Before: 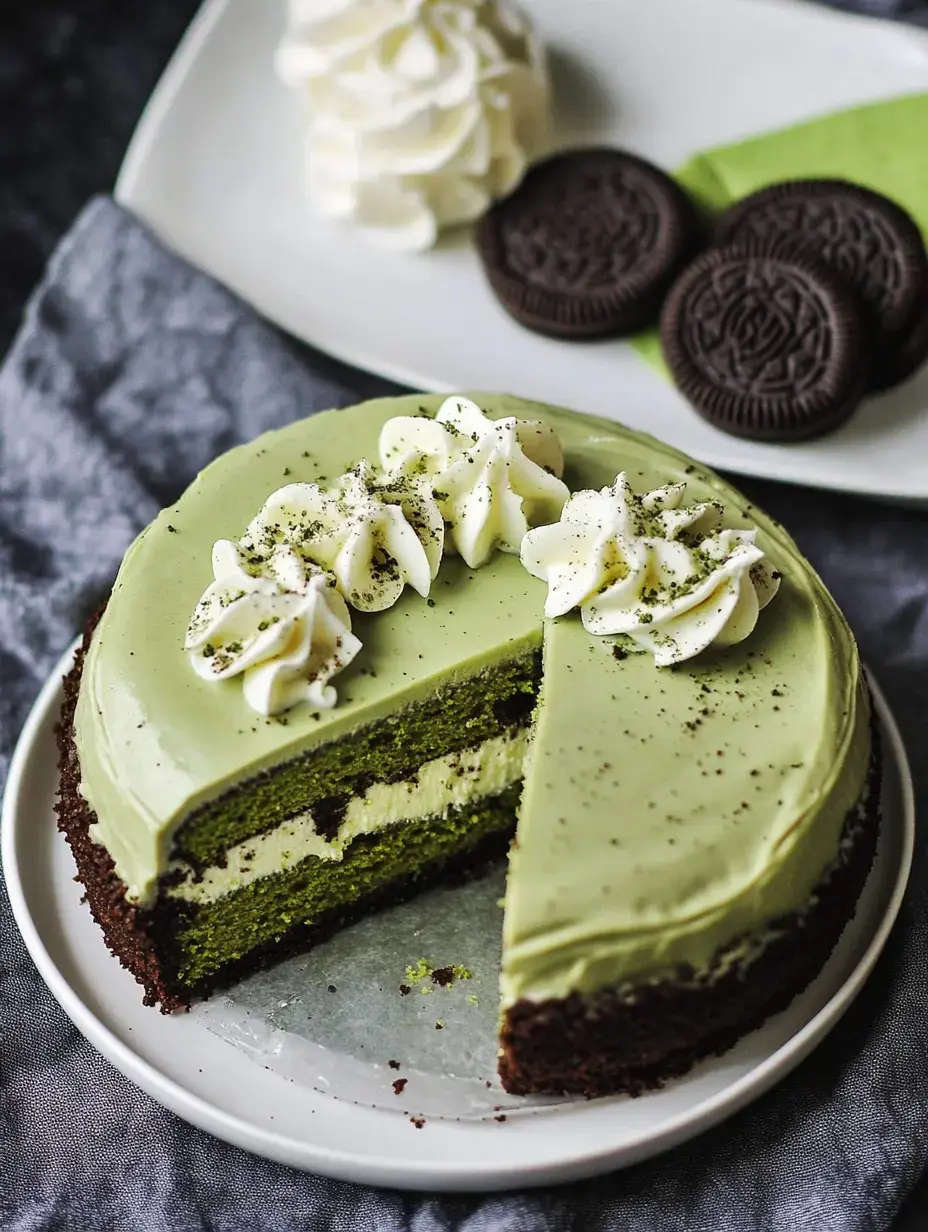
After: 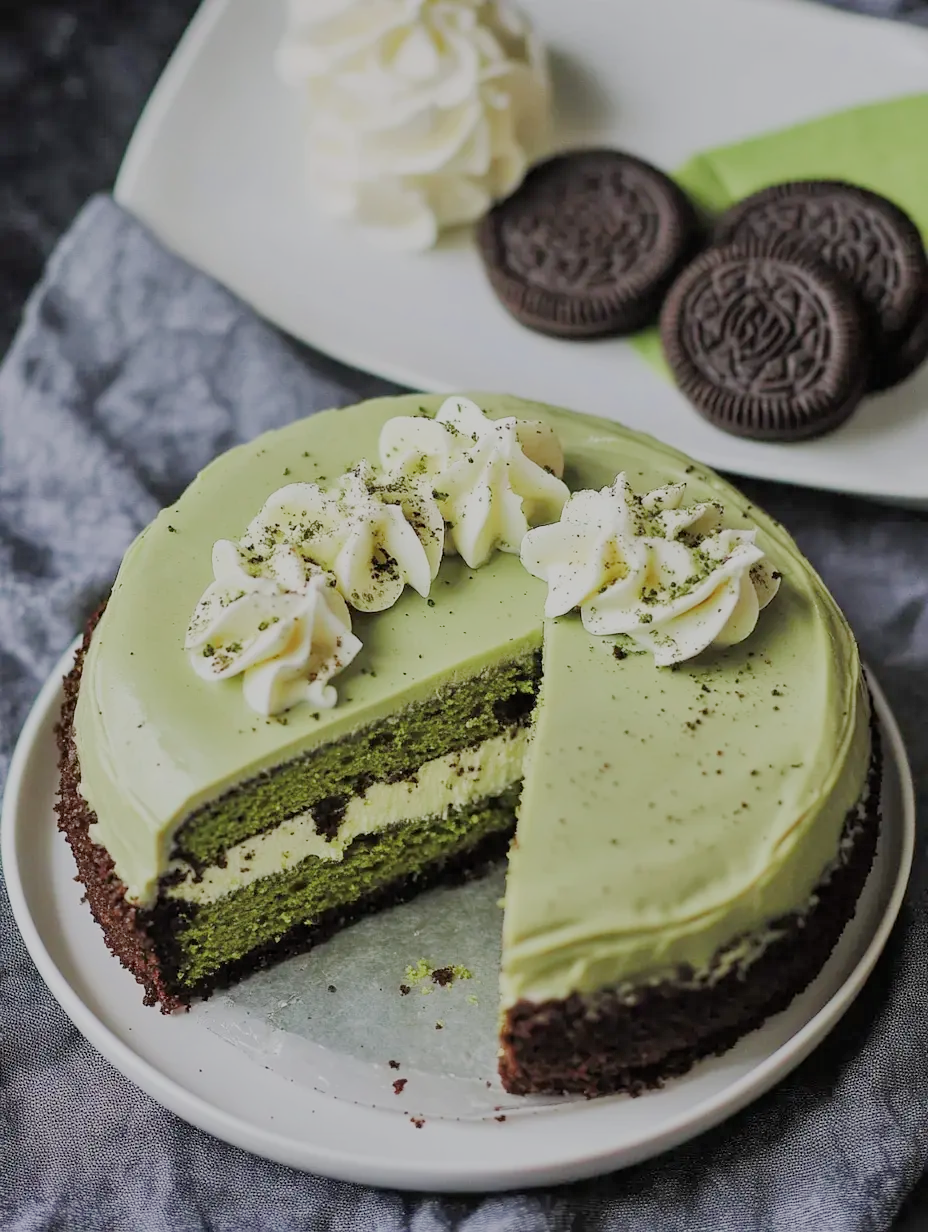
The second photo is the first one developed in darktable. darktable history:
exposure: exposure 0.653 EV, compensate highlight preservation false
filmic rgb: middle gray luminance 2.66%, black relative exposure -9.86 EV, white relative exposure 6.99 EV, dynamic range scaling 10.17%, target black luminance 0%, hardness 3.16, latitude 43.8%, contrast 0.668, highlights saturation mix 4.18%, shadows ↔ highlights balance 14.05%
